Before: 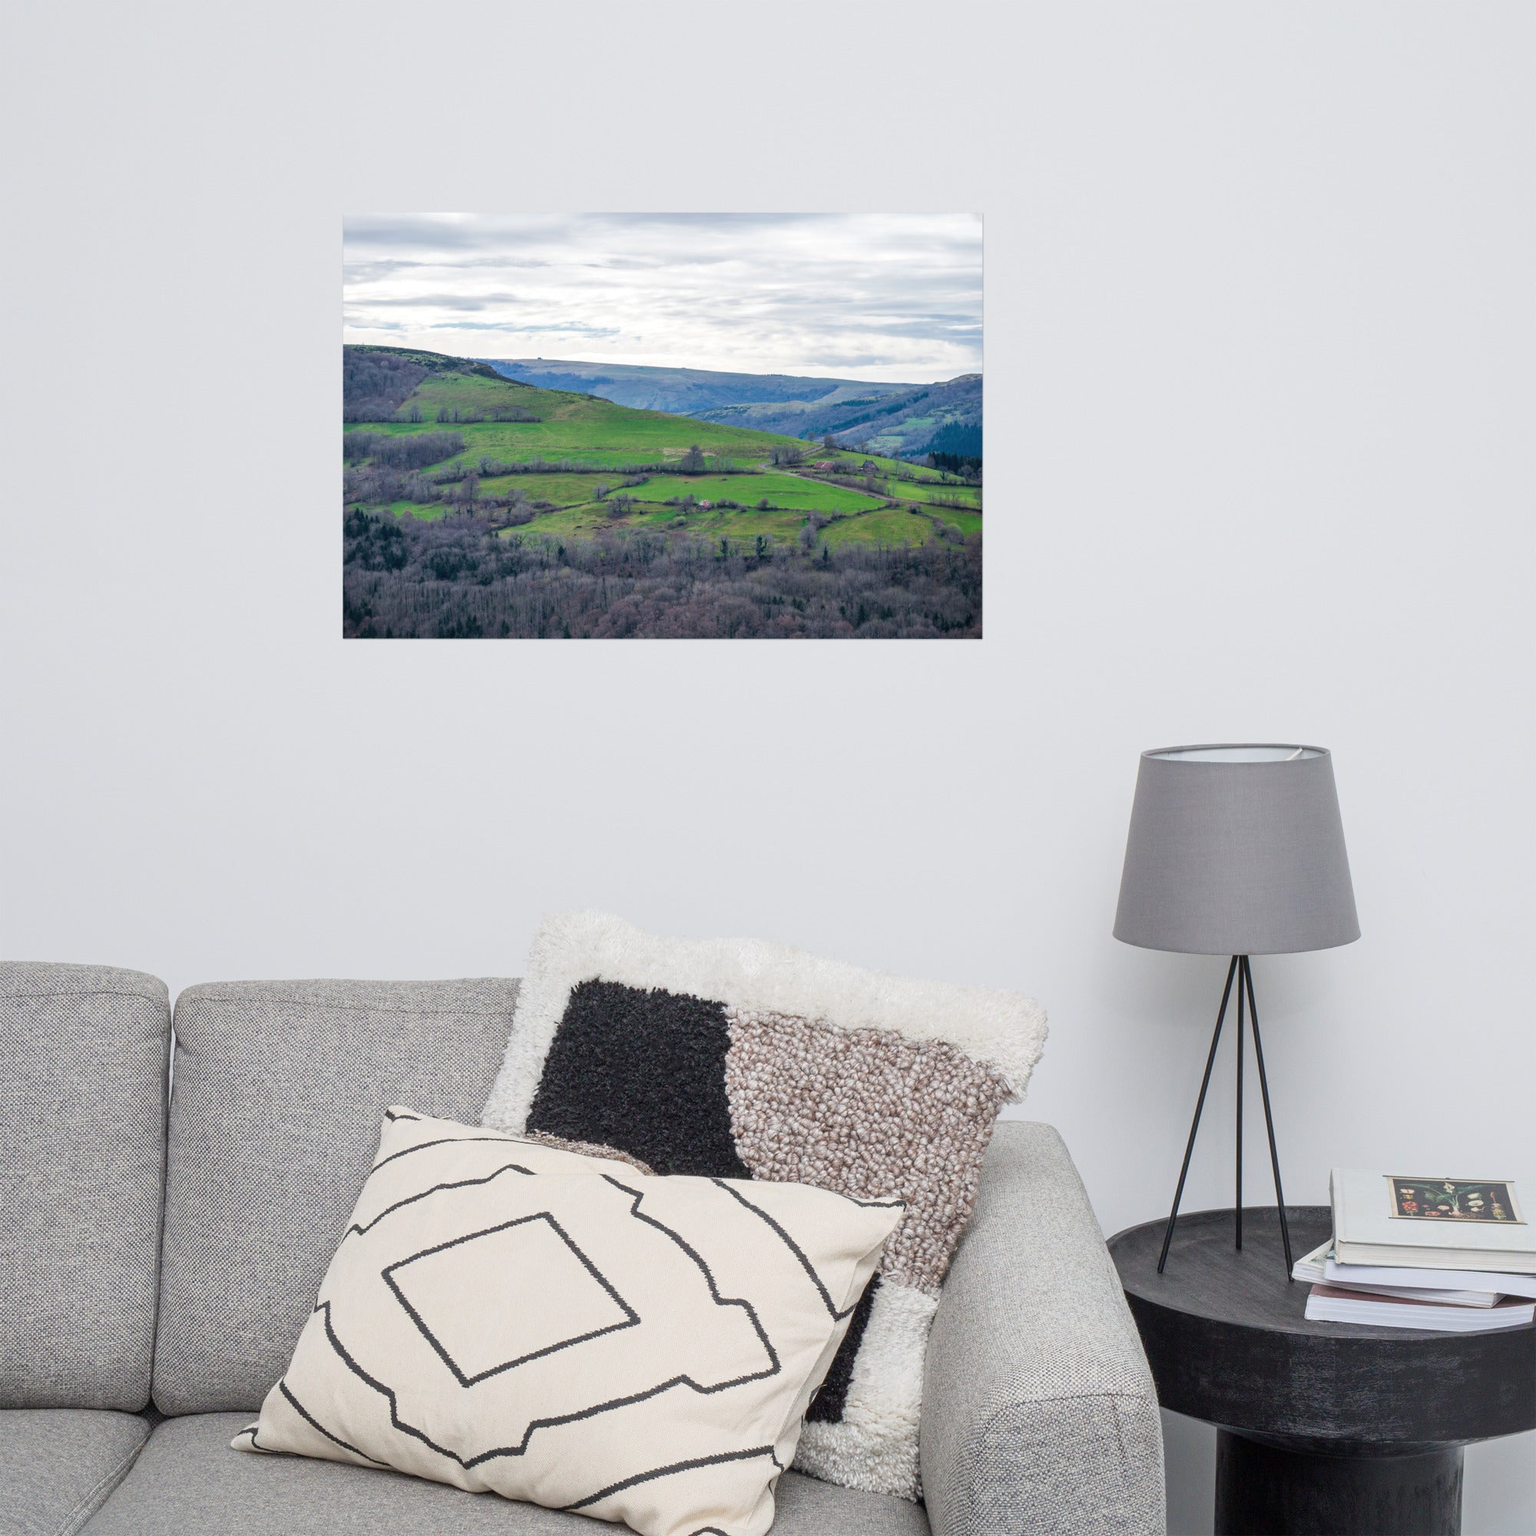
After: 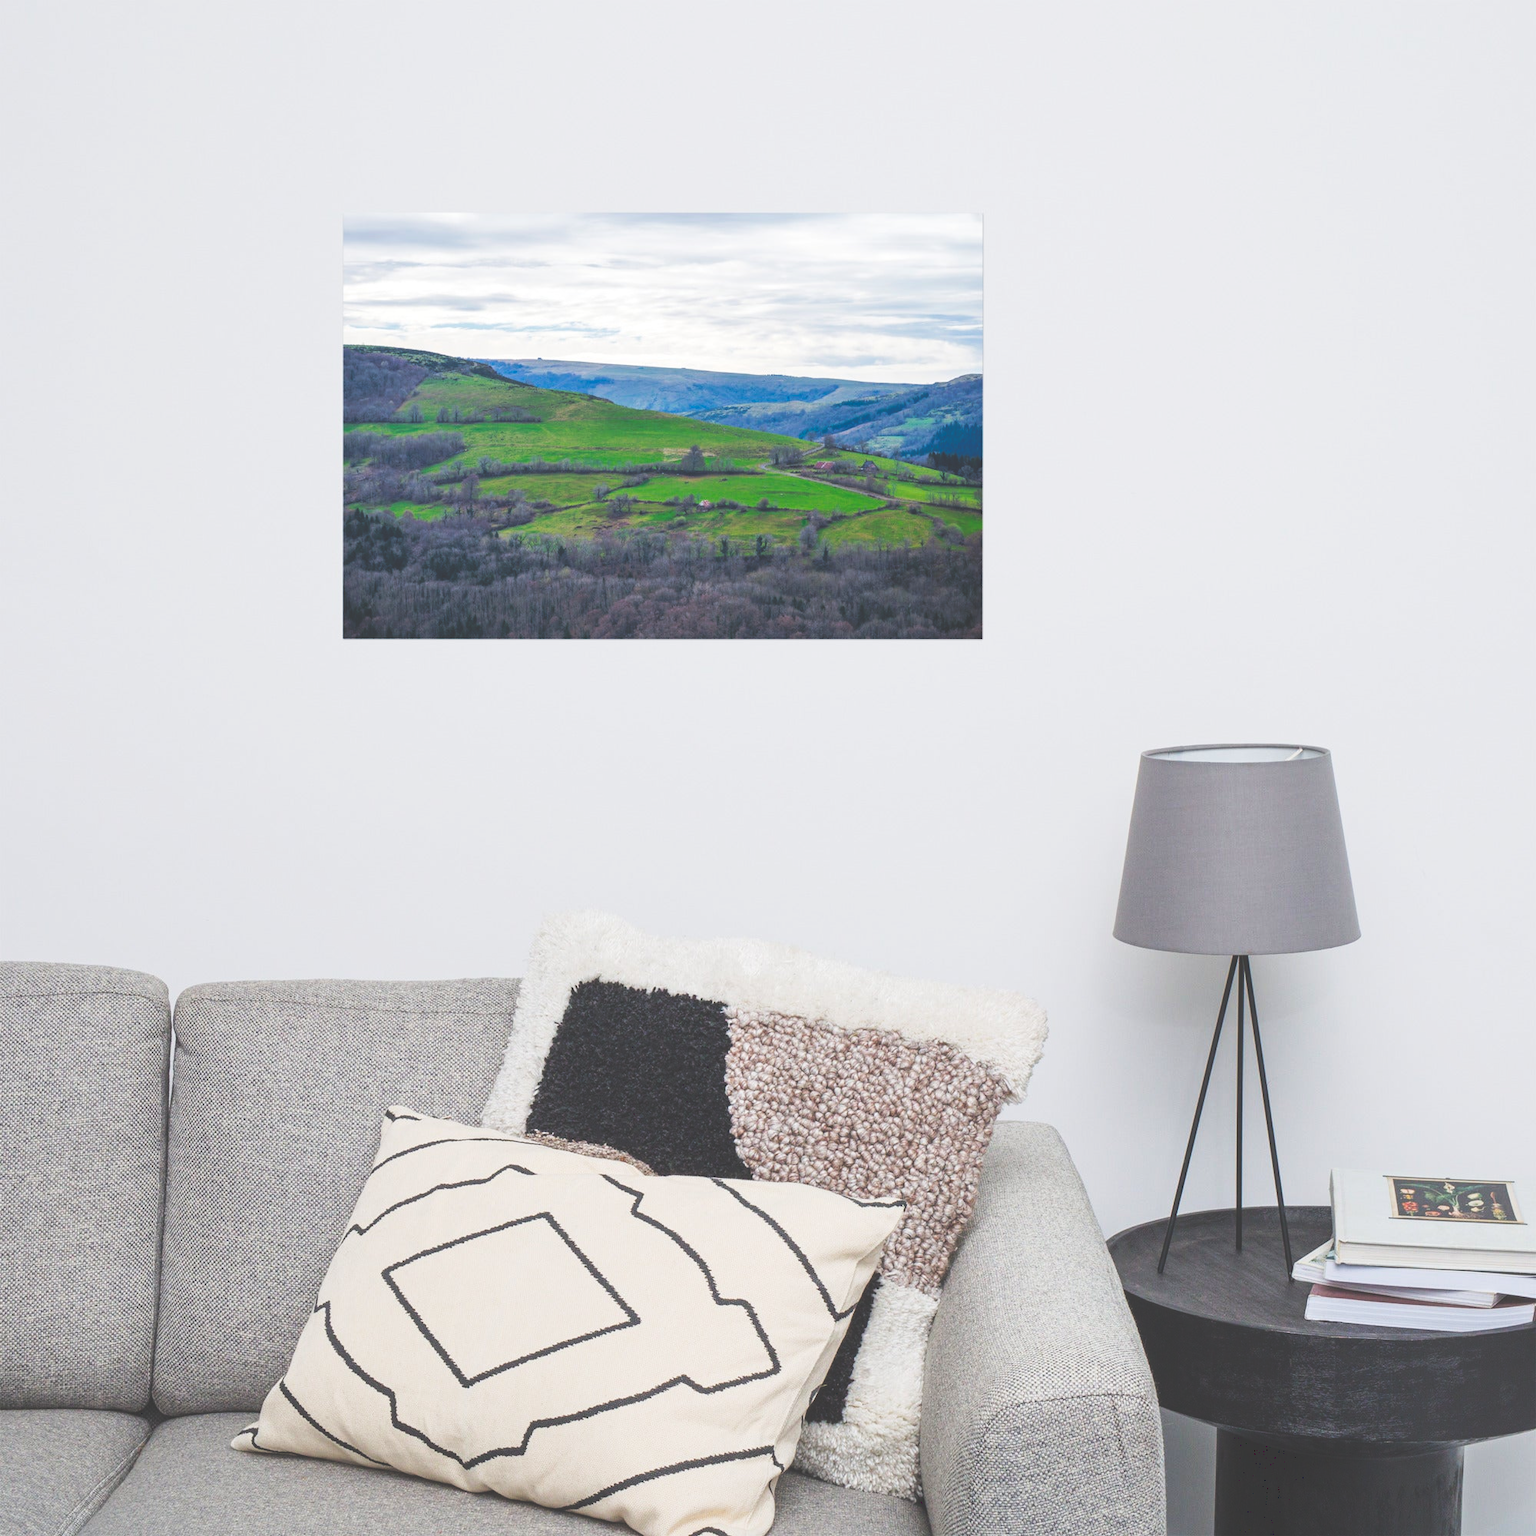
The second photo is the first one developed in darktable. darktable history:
color balance rgb: perceptual saturation grading › global saturation 30%
tone curve: curves: ch0 [(0, 0) (0.003, 0.224) (0.011, 0.229) (0.025, 0.234) (0.044, 0.242) (0.069, 0.249) (0.1, 0.256) (0.136, 0.265) (0.177, 0.285) (0.224, 0.304) (0.277, 0.337) (0.335, 0.385) (0.399, 0.435) (0.468, 0.507) (0.543, 0.59) (0.623, 0.674) (0.709, 0.763) (0.801, 0.852) (0.898, 0.931) (1, 1)], preserve colors none
